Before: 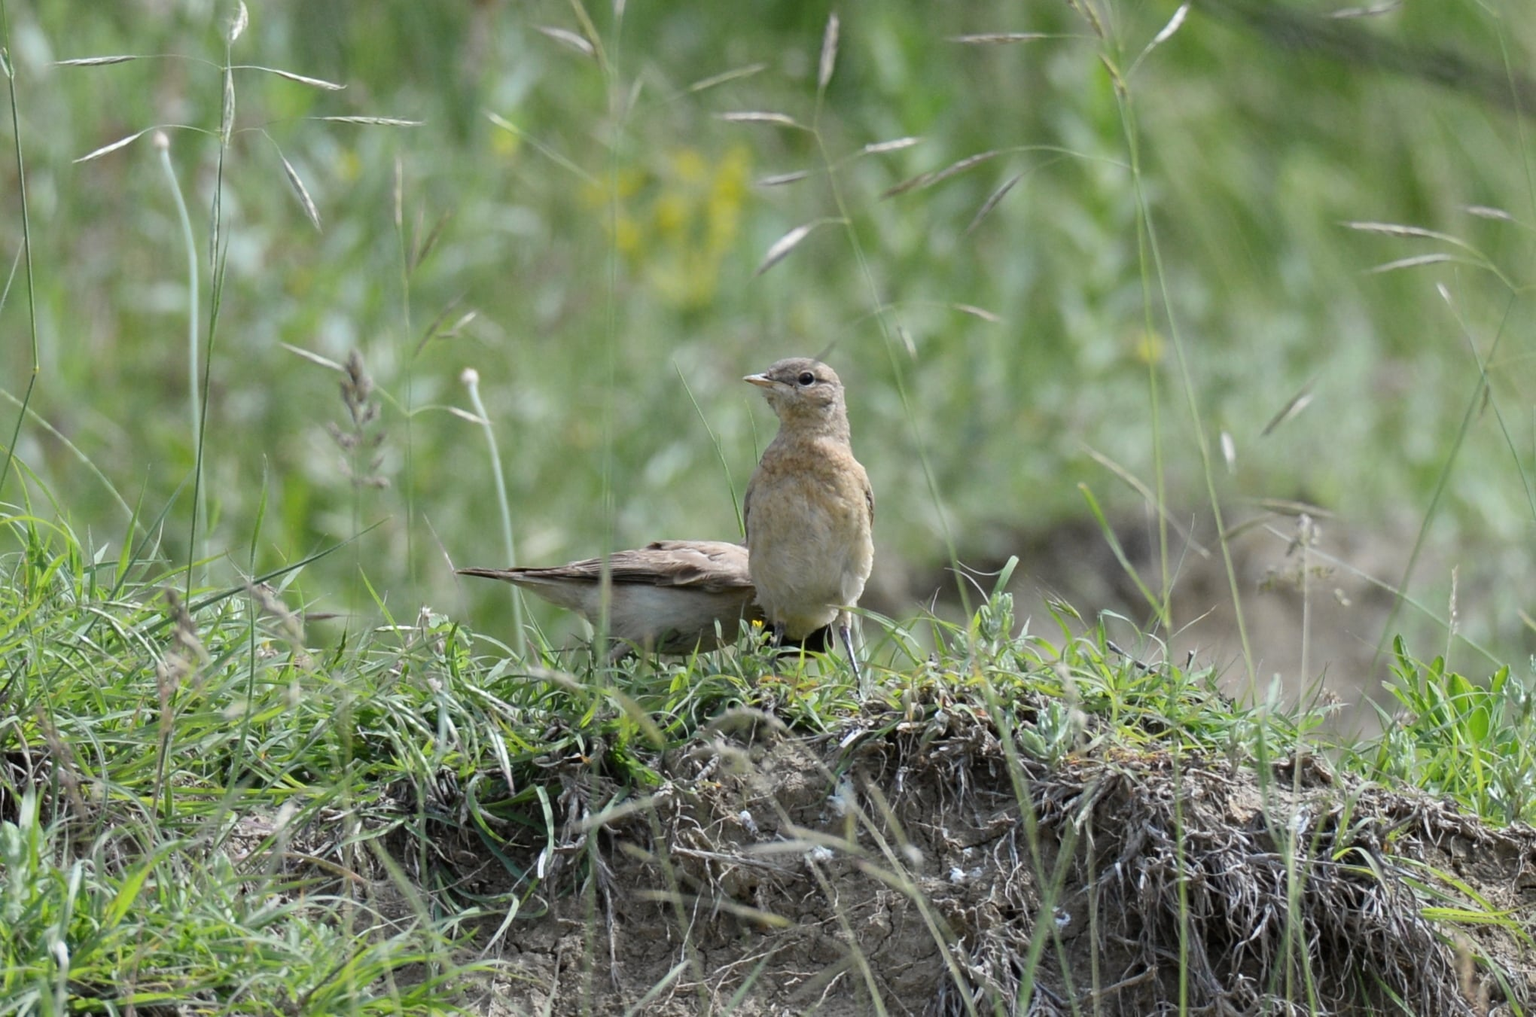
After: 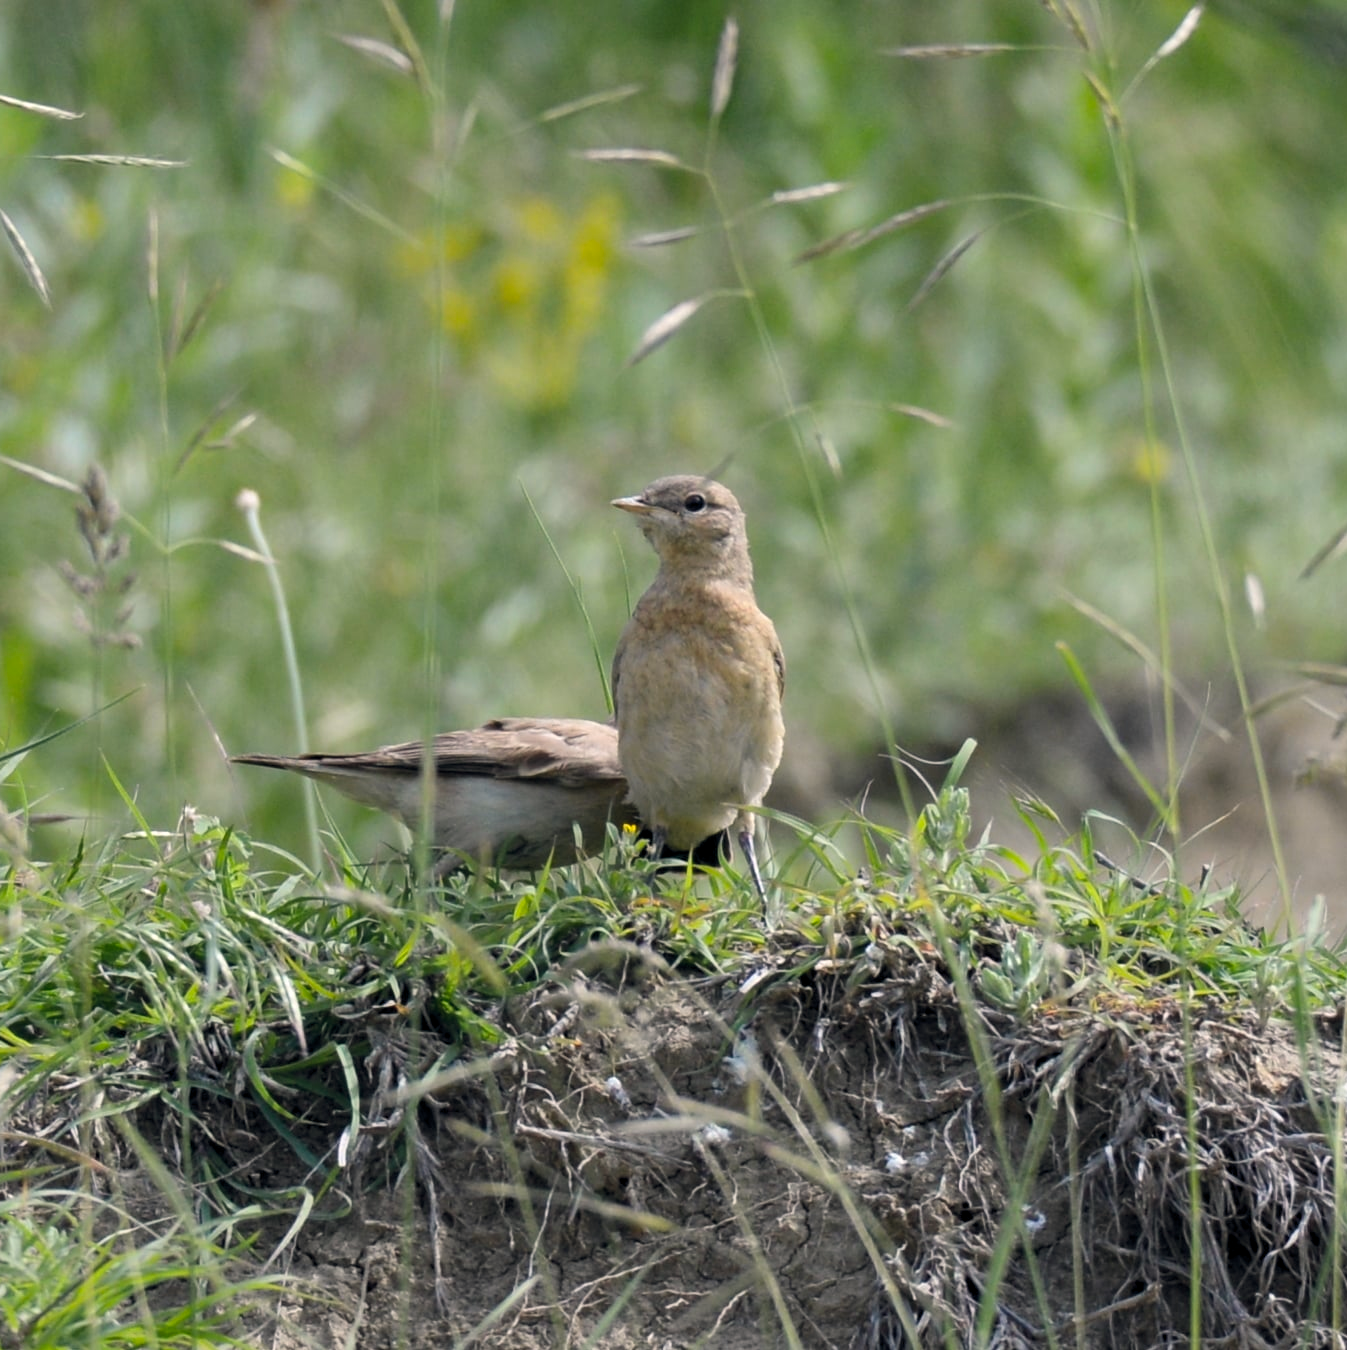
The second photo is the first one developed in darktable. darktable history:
crop and rotate: left 18.442%, right 15.508%
levels: levels [0.026, 0.507, 0.987]
color balance rgb: shadows lift › hue 87.51°, highlights gain › chroma 1.62%, highlights gain › hue 55.1°, global offset › chroma 0.06%, global offset › hue 253.66°, linear chroma grading › global chroma 0.5%, perceptual saturation grading › global saturation 16.38%
